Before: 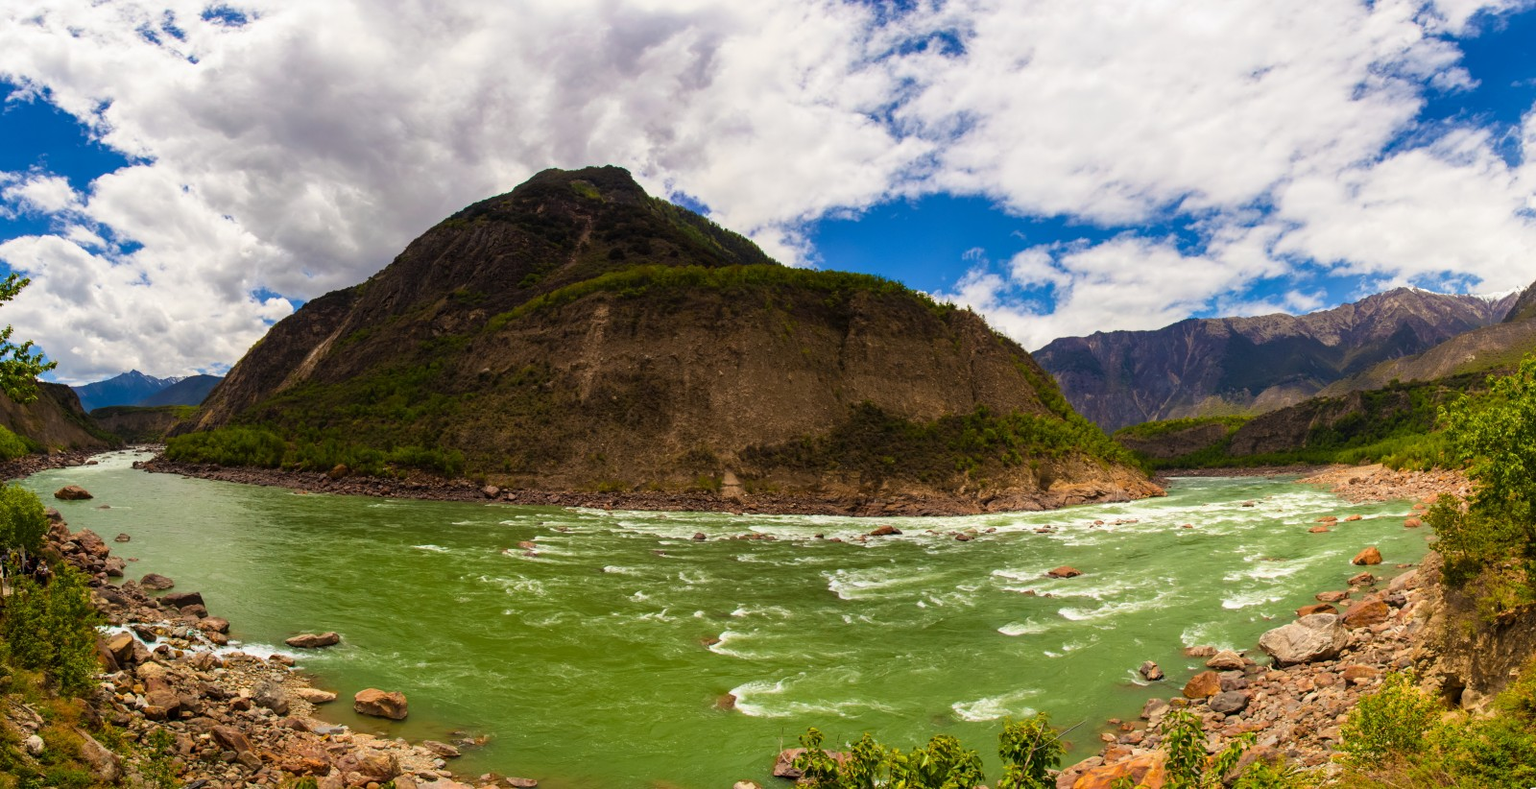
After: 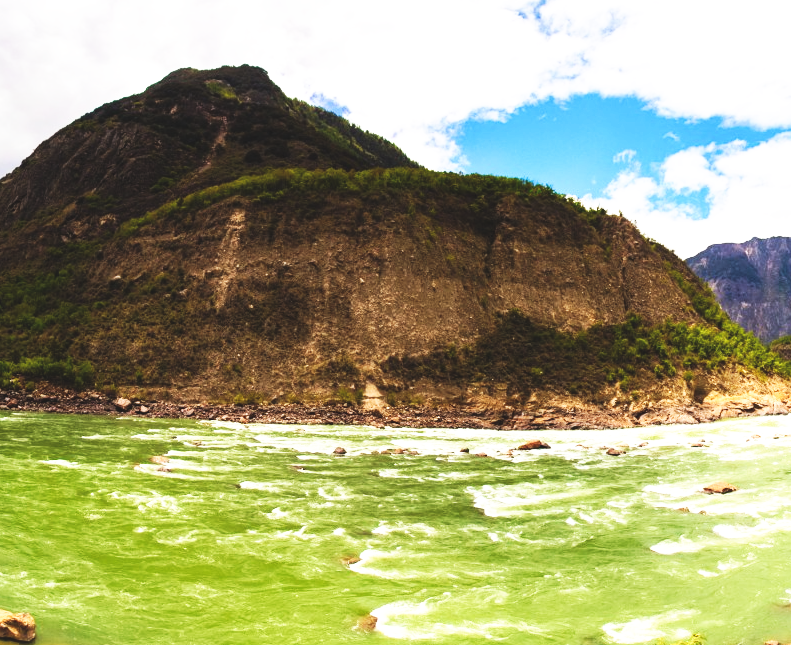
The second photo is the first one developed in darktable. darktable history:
exposure: black level correction -0.023, exposure -0.039 EV, compensate highlight preservation false
base curve: curves: ch0 [(0, 0) (0.007, 0.004) (0.027, 0.03) (0.046, 0.07) (0.207, 0.54) (0.442, 0.872) (0.673, 0.972) (1, 1)], preserve colors none
tone equalizer: -8 EV -0.75 EV, -7 EV -0.7 EV, -6 EV -0.6 EV, -5 EV -0.4 EV, -3 EV 0.4 EV, -2 EV 0.6 EV, -1 EV 0.7 EV, +0 EV 0.75 EV, edges refinement/feathering 500, mask exposure compensation -1.57 EV, preserve details no
crop and rotate: angle 0.02°, left 24.353%, top 13.219%, right 26.156%, bottom 8.224%
